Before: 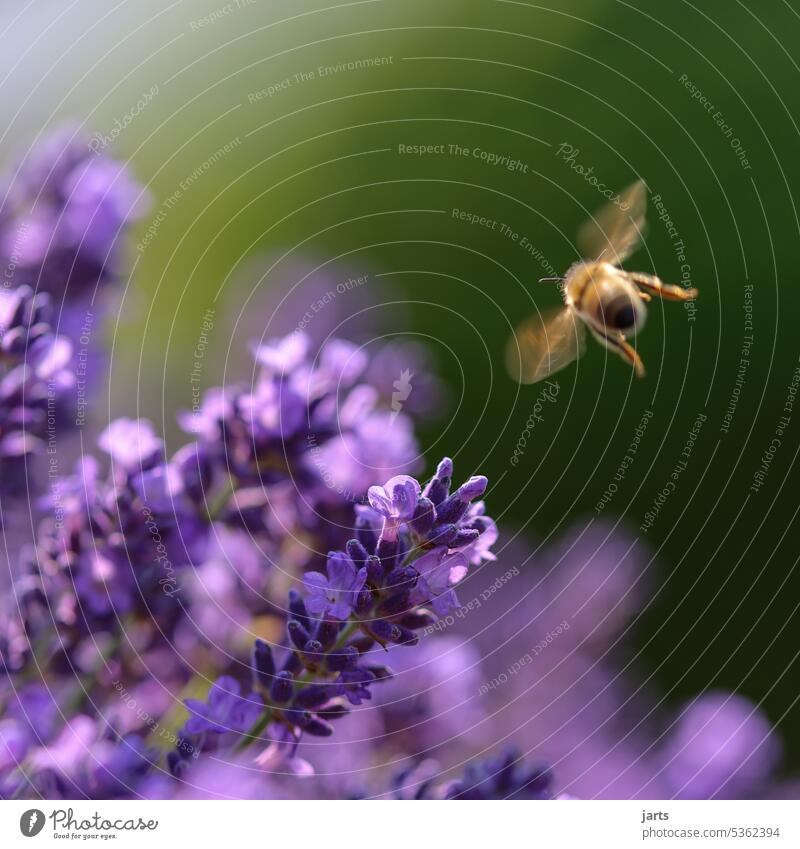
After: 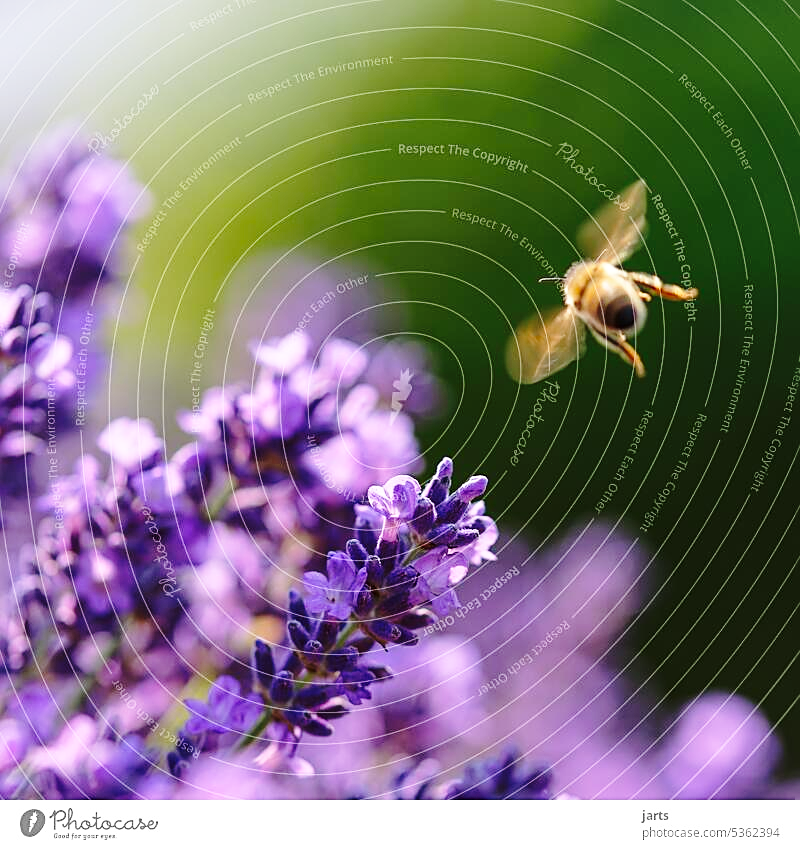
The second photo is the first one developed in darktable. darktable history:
base curve: curves: ch0 [(0, 0) (0.028, 0.03) (0.121, 0.232) (0.46, 0.748) (0.859, 0.968) (1, 1)], preserve colors none
sharpen: on, module defaults
